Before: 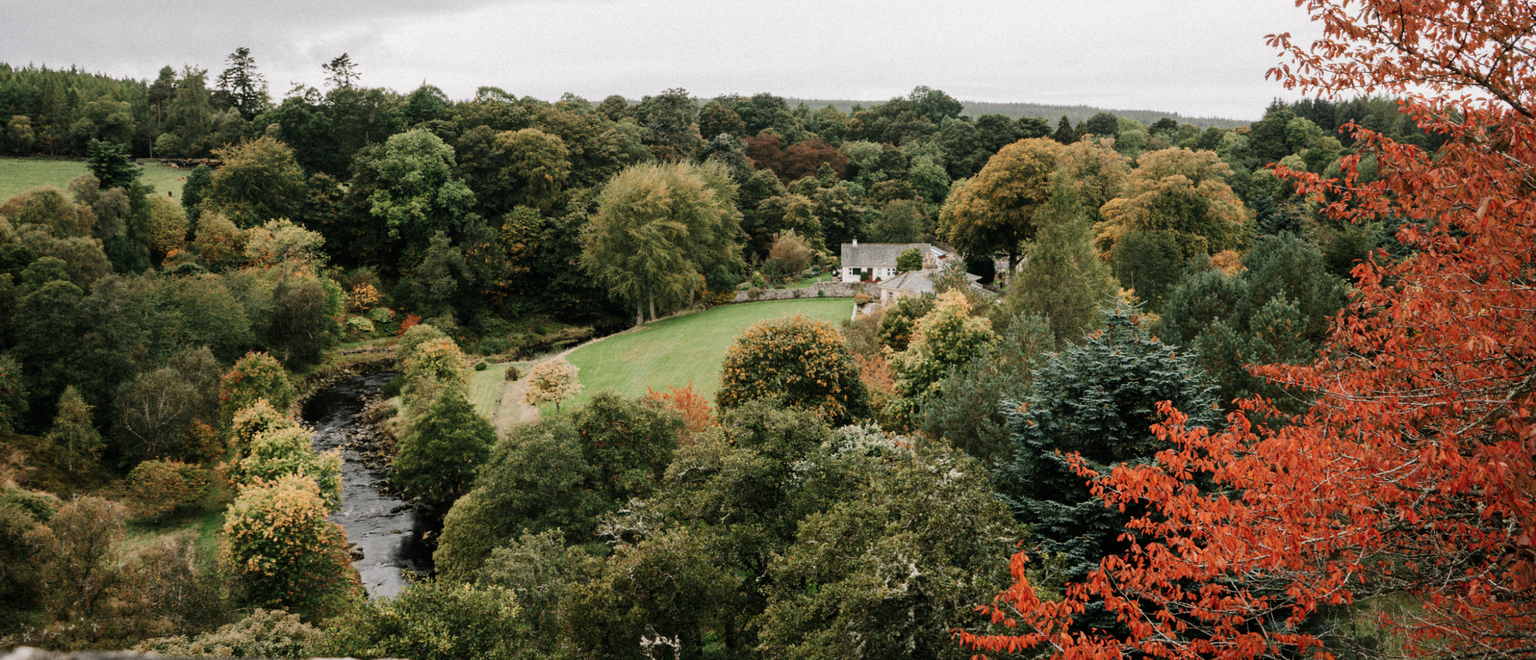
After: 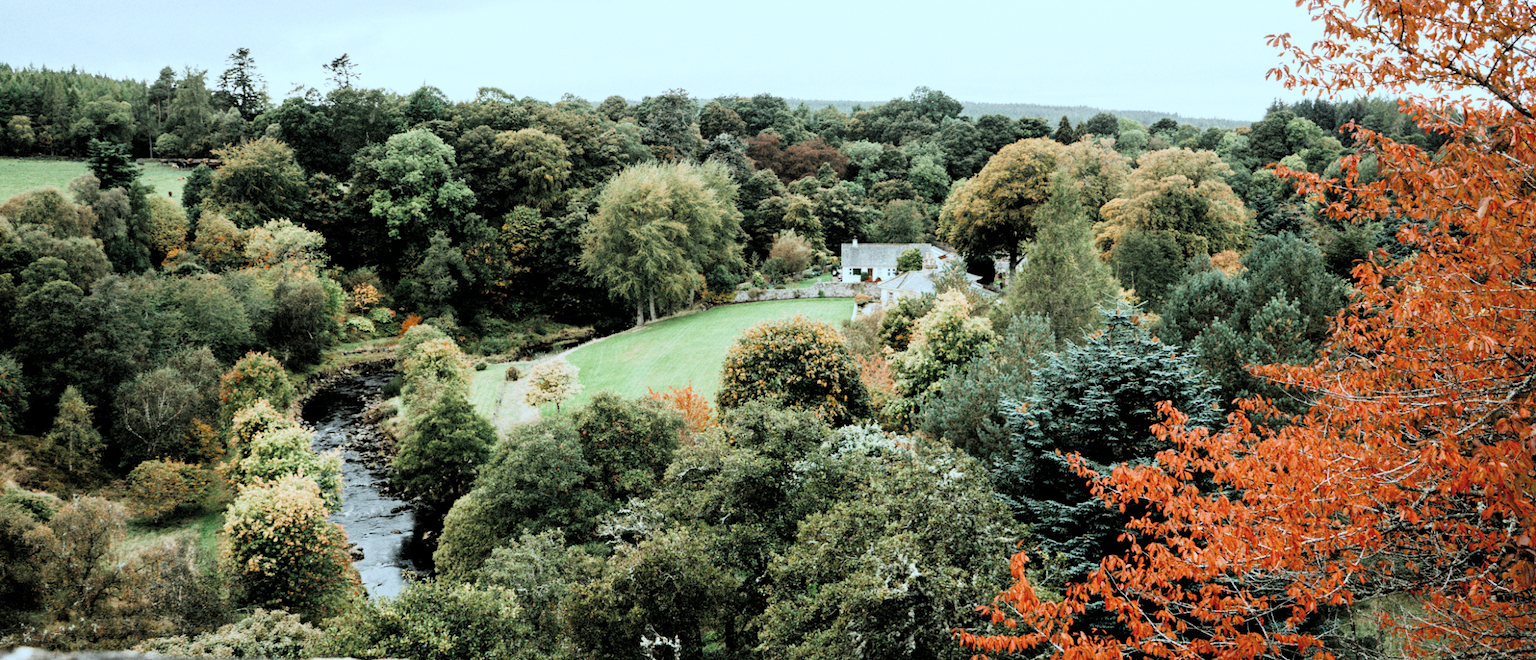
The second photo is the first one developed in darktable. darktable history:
filmic rgb: black relative exposure -7.75 EV, white relative exposure 4.4 EV, threshold 3 EV, target black luminance 0%, hardness 3.76, latitude 50.51%, contrast 1.074, highlights saturation mix 10%, shadows ↔ highlights balance -0.22%, color science v4 (2020), enable highlight reconstruction true
color correction: highlights a* -12.64, highlights b* -18.1, saturation 0.7
exposure: black level correction 0, exposure 0.7 EV, compensate exposure bias true, compensate highlight preservation false
